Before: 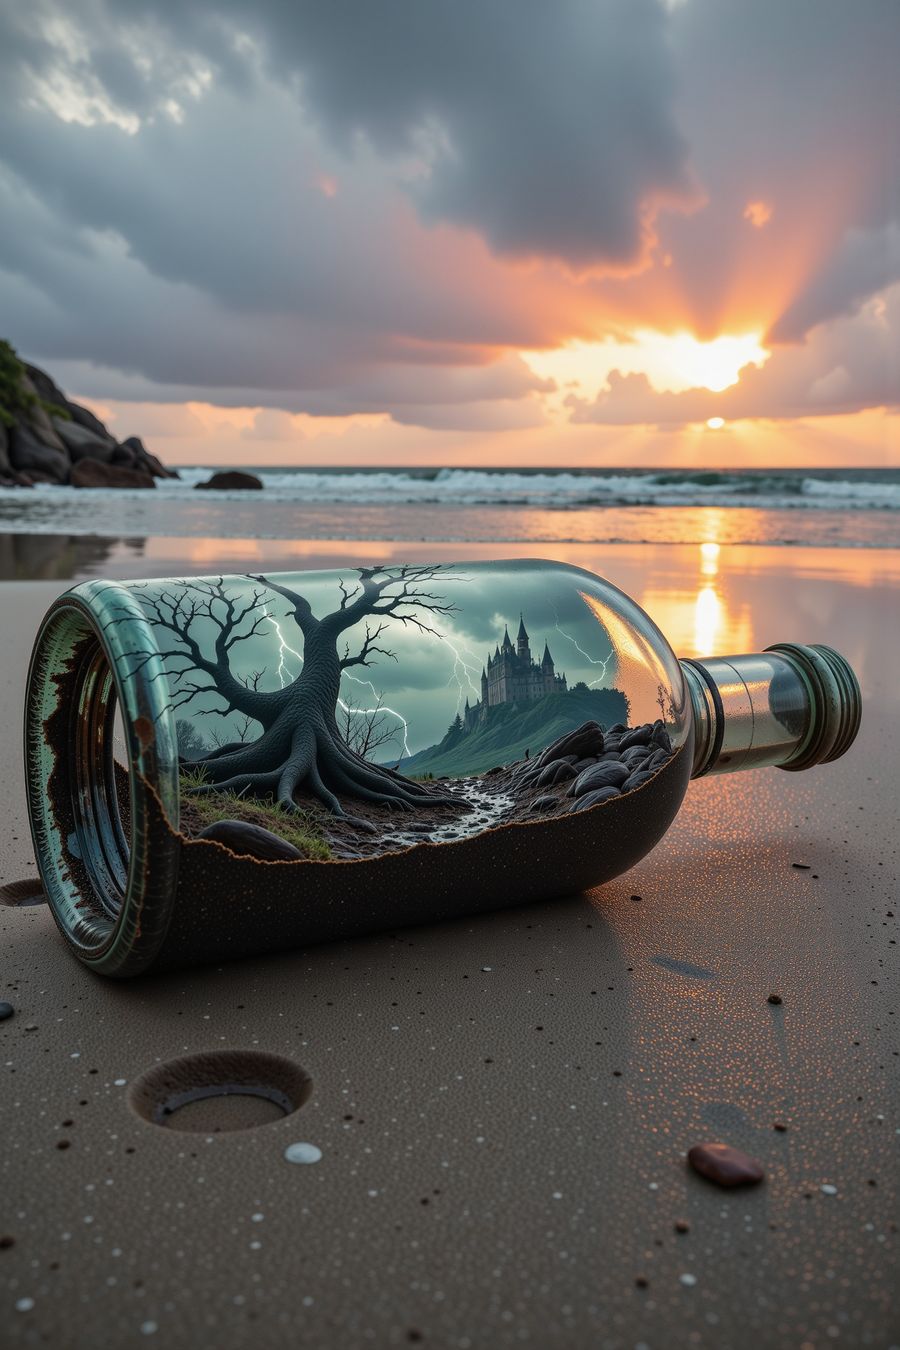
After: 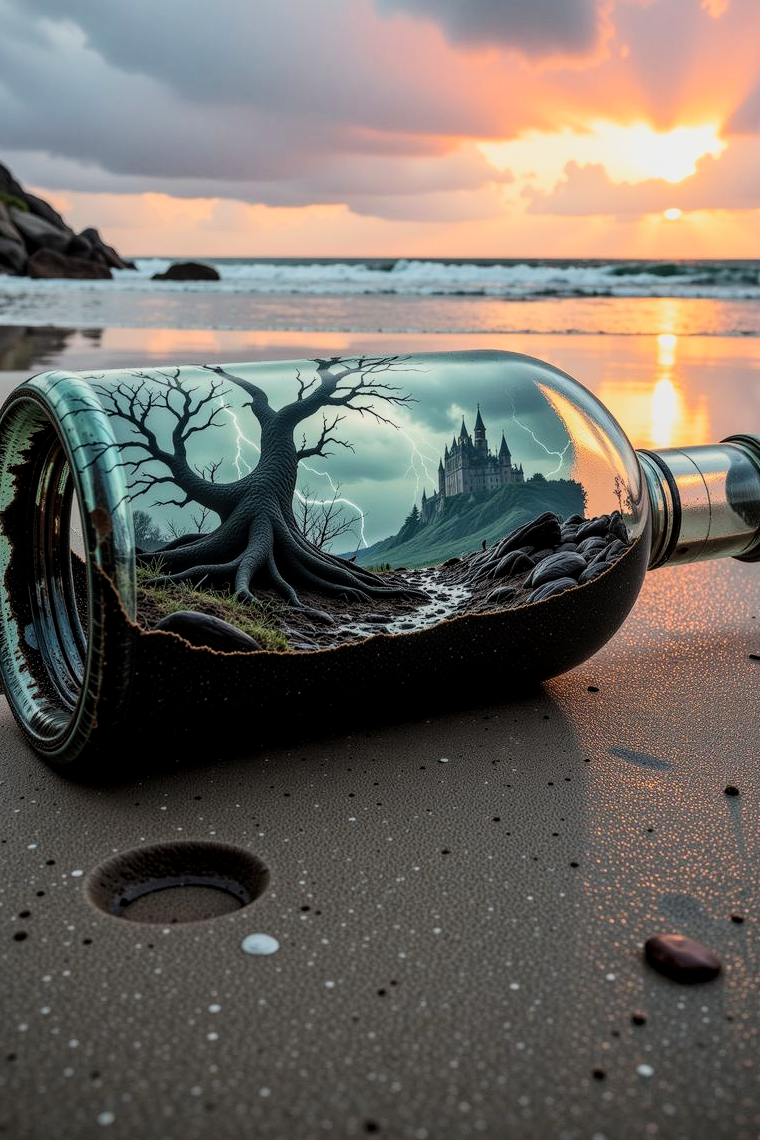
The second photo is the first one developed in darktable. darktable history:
filmic rgb: black relative exposure -7.65 EV, white relative exposure 4.56 EV, hardness 3.61, color science v6 (2022)
contrast brightness saturation: contrast 0.2, brightness 0.15, saturation 0.14
crop and rotate: left 4.842%, top 15.51%, right 10.668%
local contrast: on, module defaults
